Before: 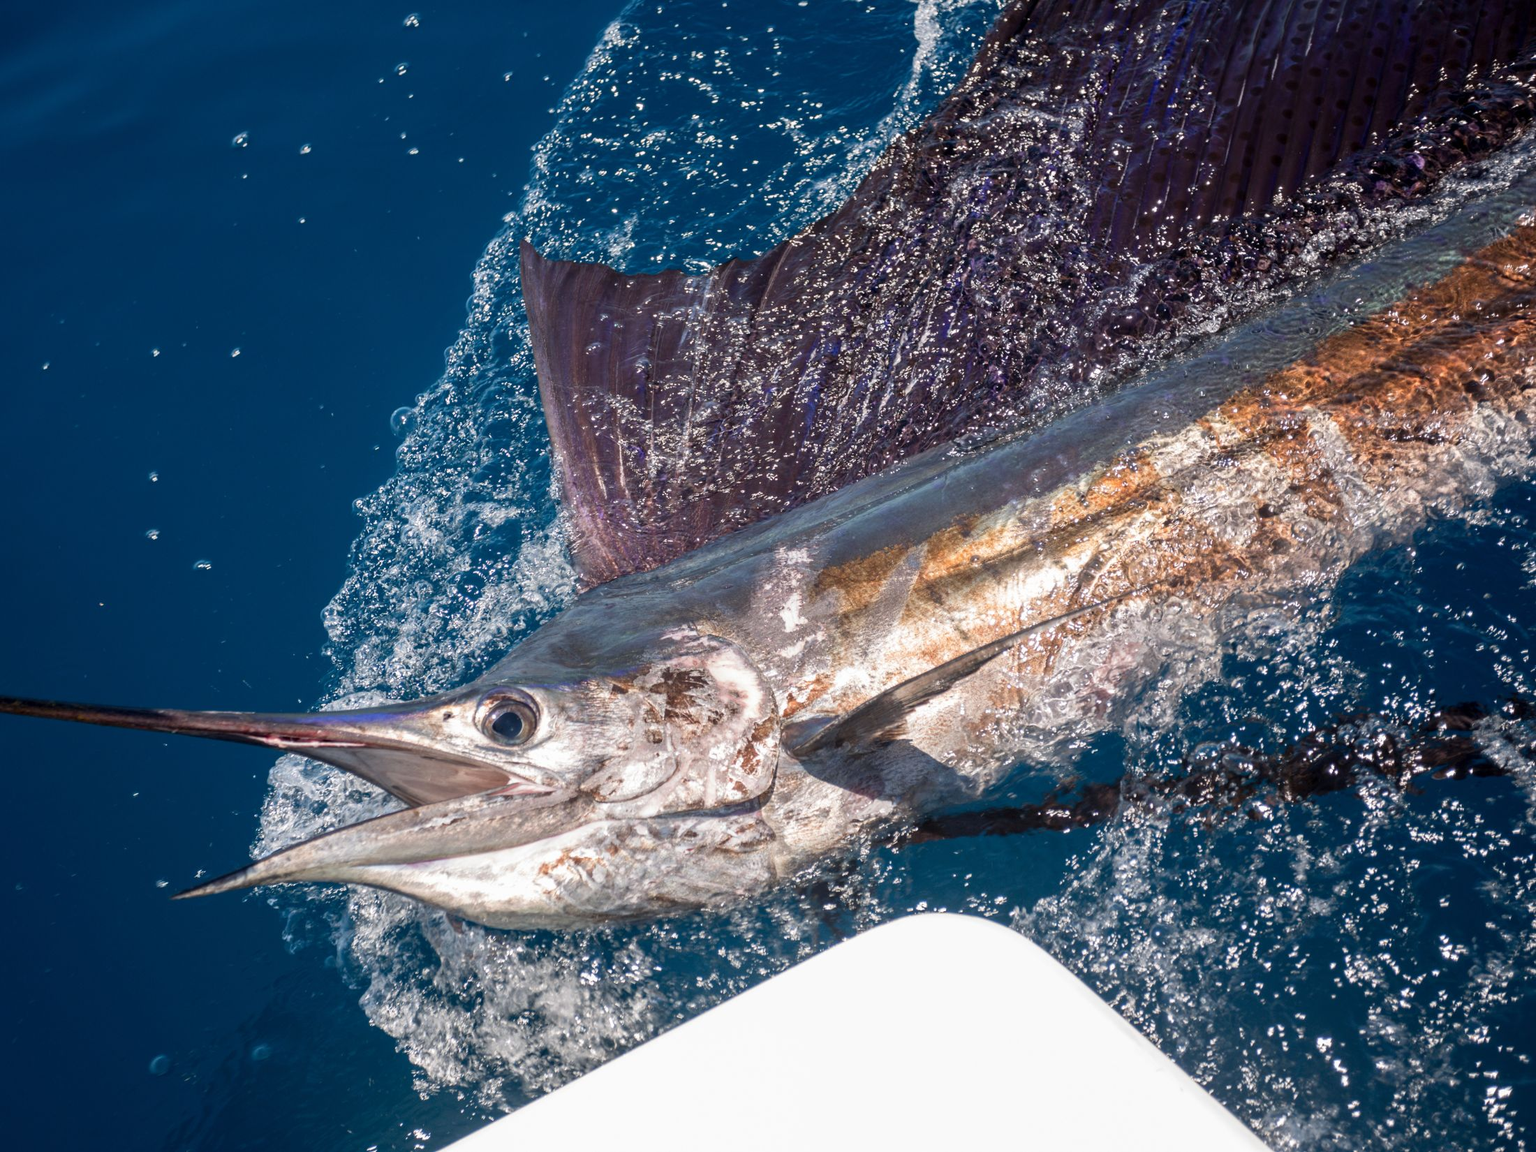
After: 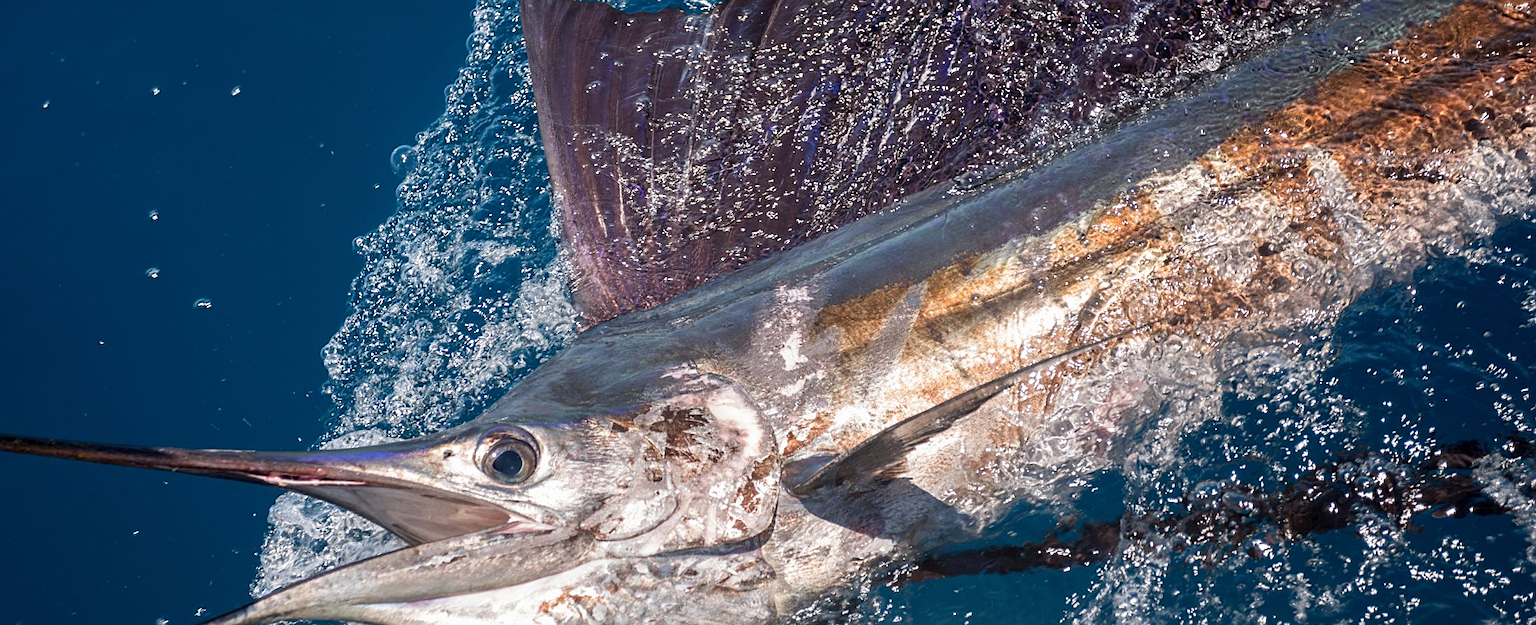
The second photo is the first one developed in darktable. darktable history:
base curve: preserve colors none
sharpen: on, module defaults
crop and rotate: top 22.747%, bottom 22.944%
